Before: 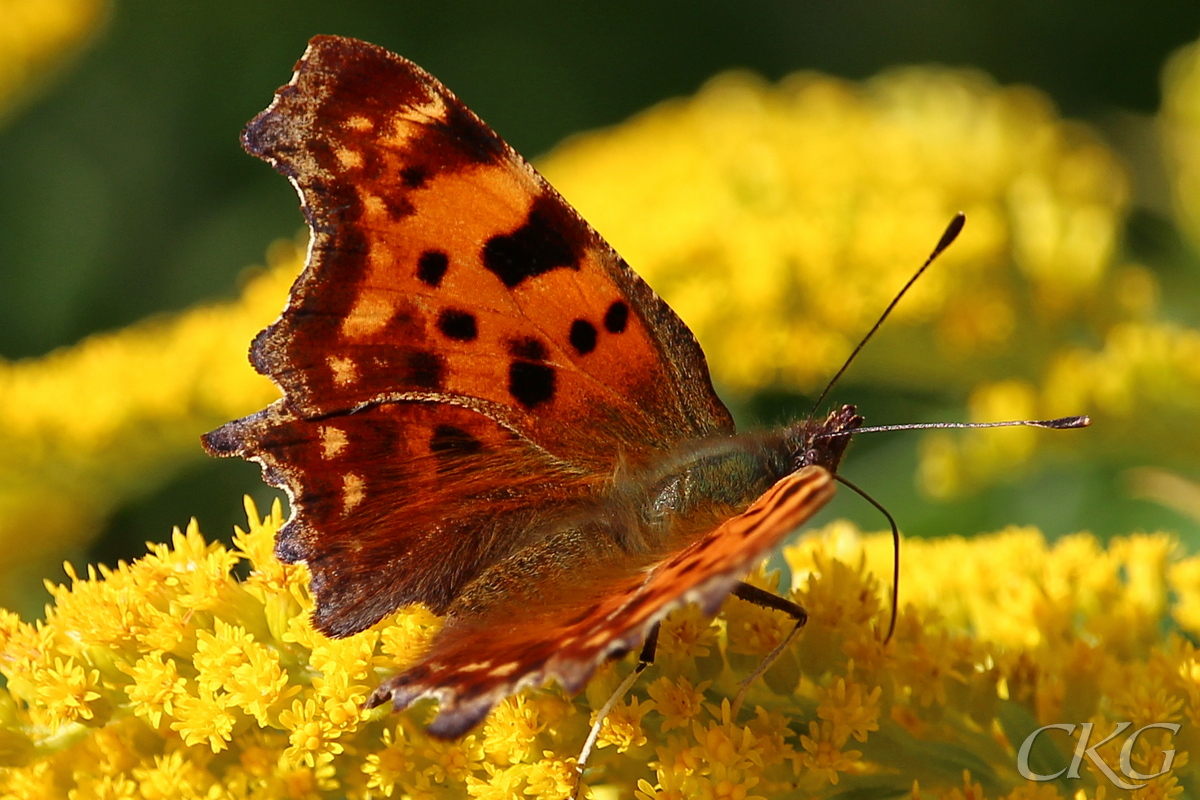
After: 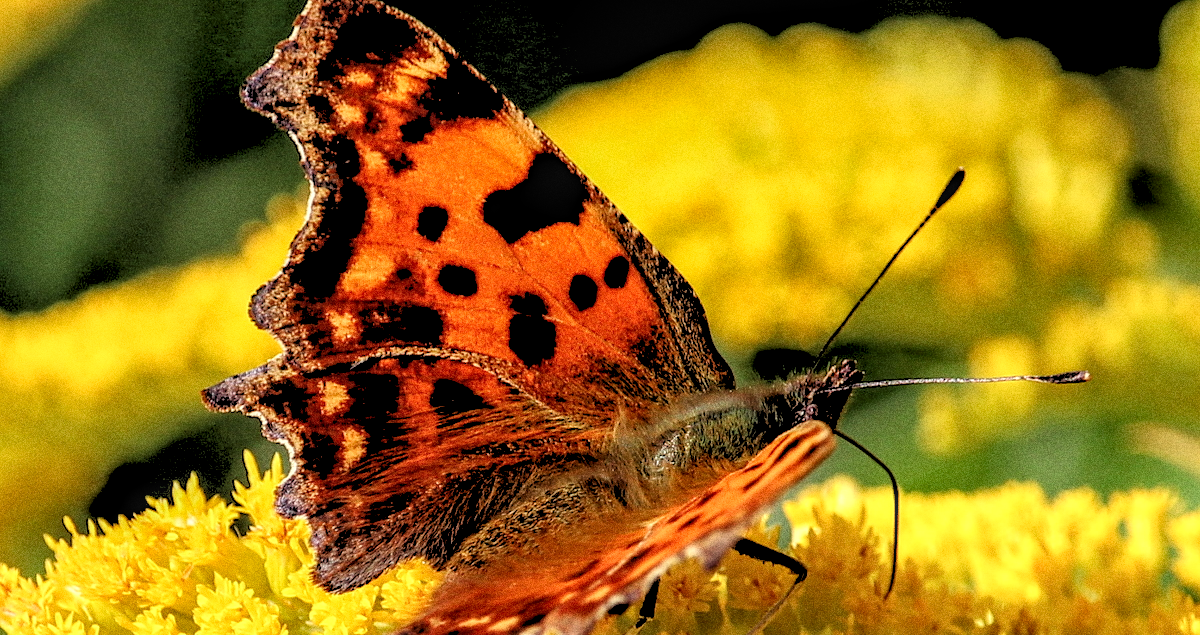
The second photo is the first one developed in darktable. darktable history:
crop and rotate: top 5.667%, bottom 14.937%
grain: coarseness 0.09 ISO, strength 40%
rgb levels: levels [[0.027, 0.429, 0.996], [0, 0.5, 1], [0, 0.5, 1]]
local contrast: highlights 25%, detail 150%
